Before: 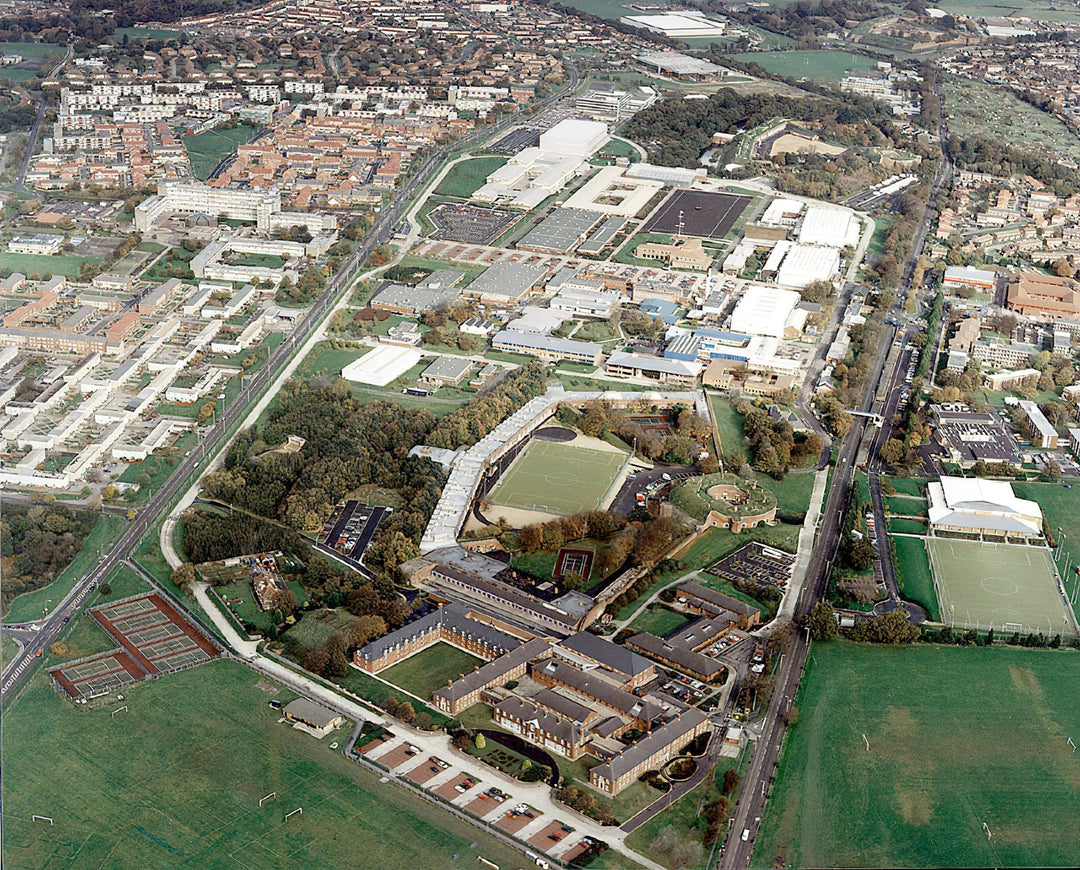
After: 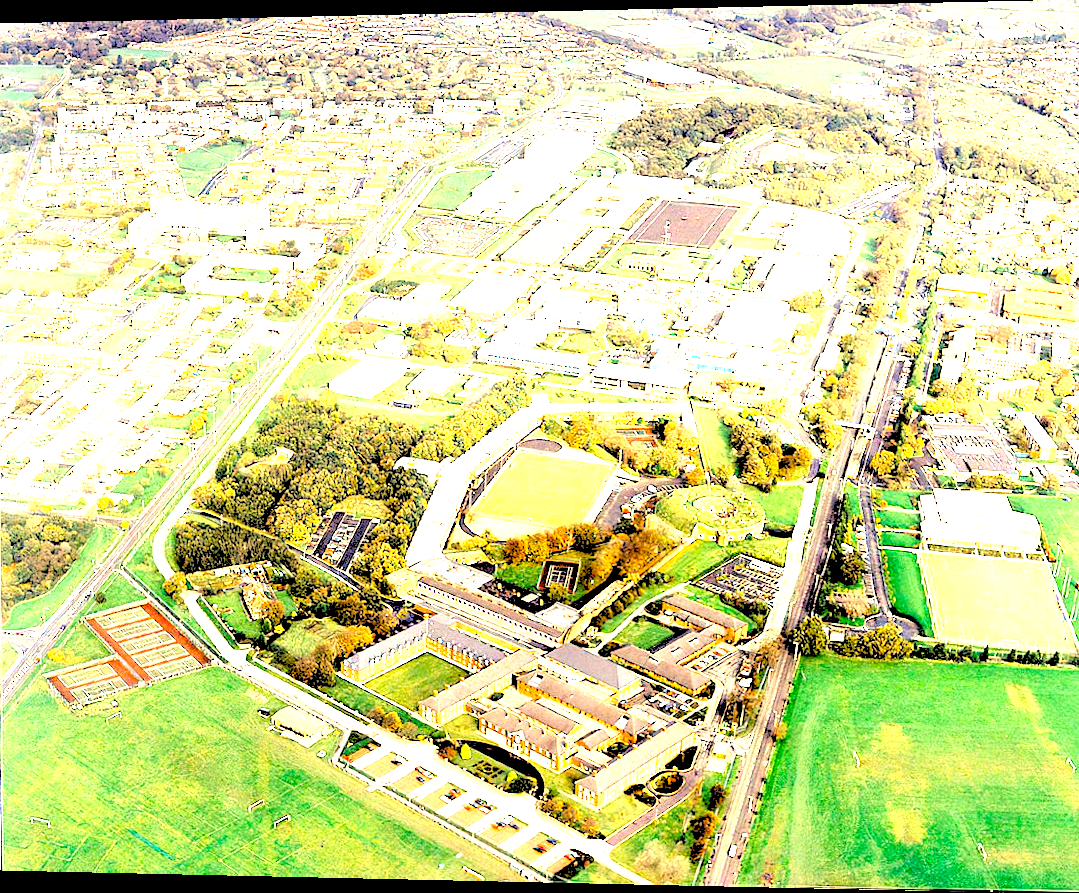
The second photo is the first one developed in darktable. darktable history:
color balance rgb: perceptual saturation grading › global saturation 30%, global vibrance 20%
rotate and perspective: lens shift (horizontal) -0.055, automatic cropping off
local contrast: mode bilateral grid, contrast 20, coarseness 50, detail 120%, midtone range 0.2
tone equalizer: -8 EV -0.75 EV, -7 EV -0.7 EV, -6 EV -0.6 EV, -5 EV -0.4 EV, -3 EV 0.4 EV, -2 EV 0.6 EV, -1 EV 0.7 EV, +0 EV 0.75 EV, edges refinement/feathering 500, mask exposure compensation -1.57 EV, preserve details no
exposure: black level correction 0.001, exposure 2 EV, compensate highlight preservation false
color correction: highlights a* 2.72, highlights b* 22.8
rgb levels: levels [[0.027, 0.429, 0.996], [0, 0.5, 1], [0, 0.5, 1]]
